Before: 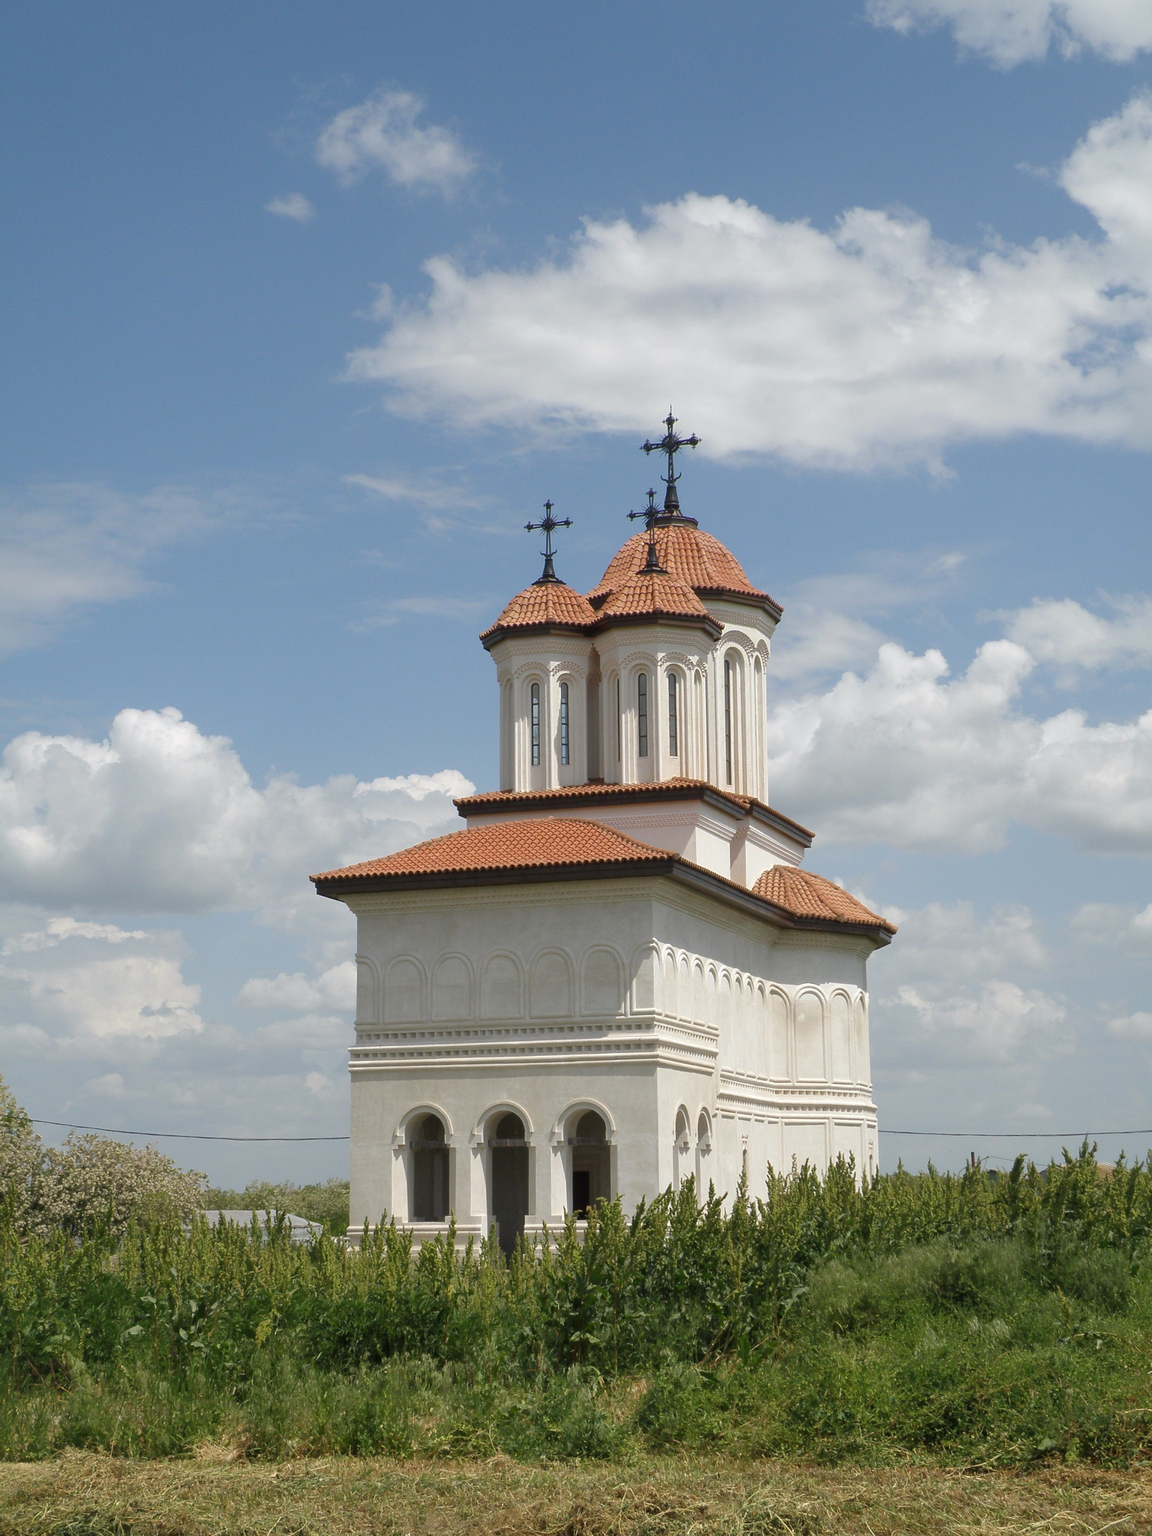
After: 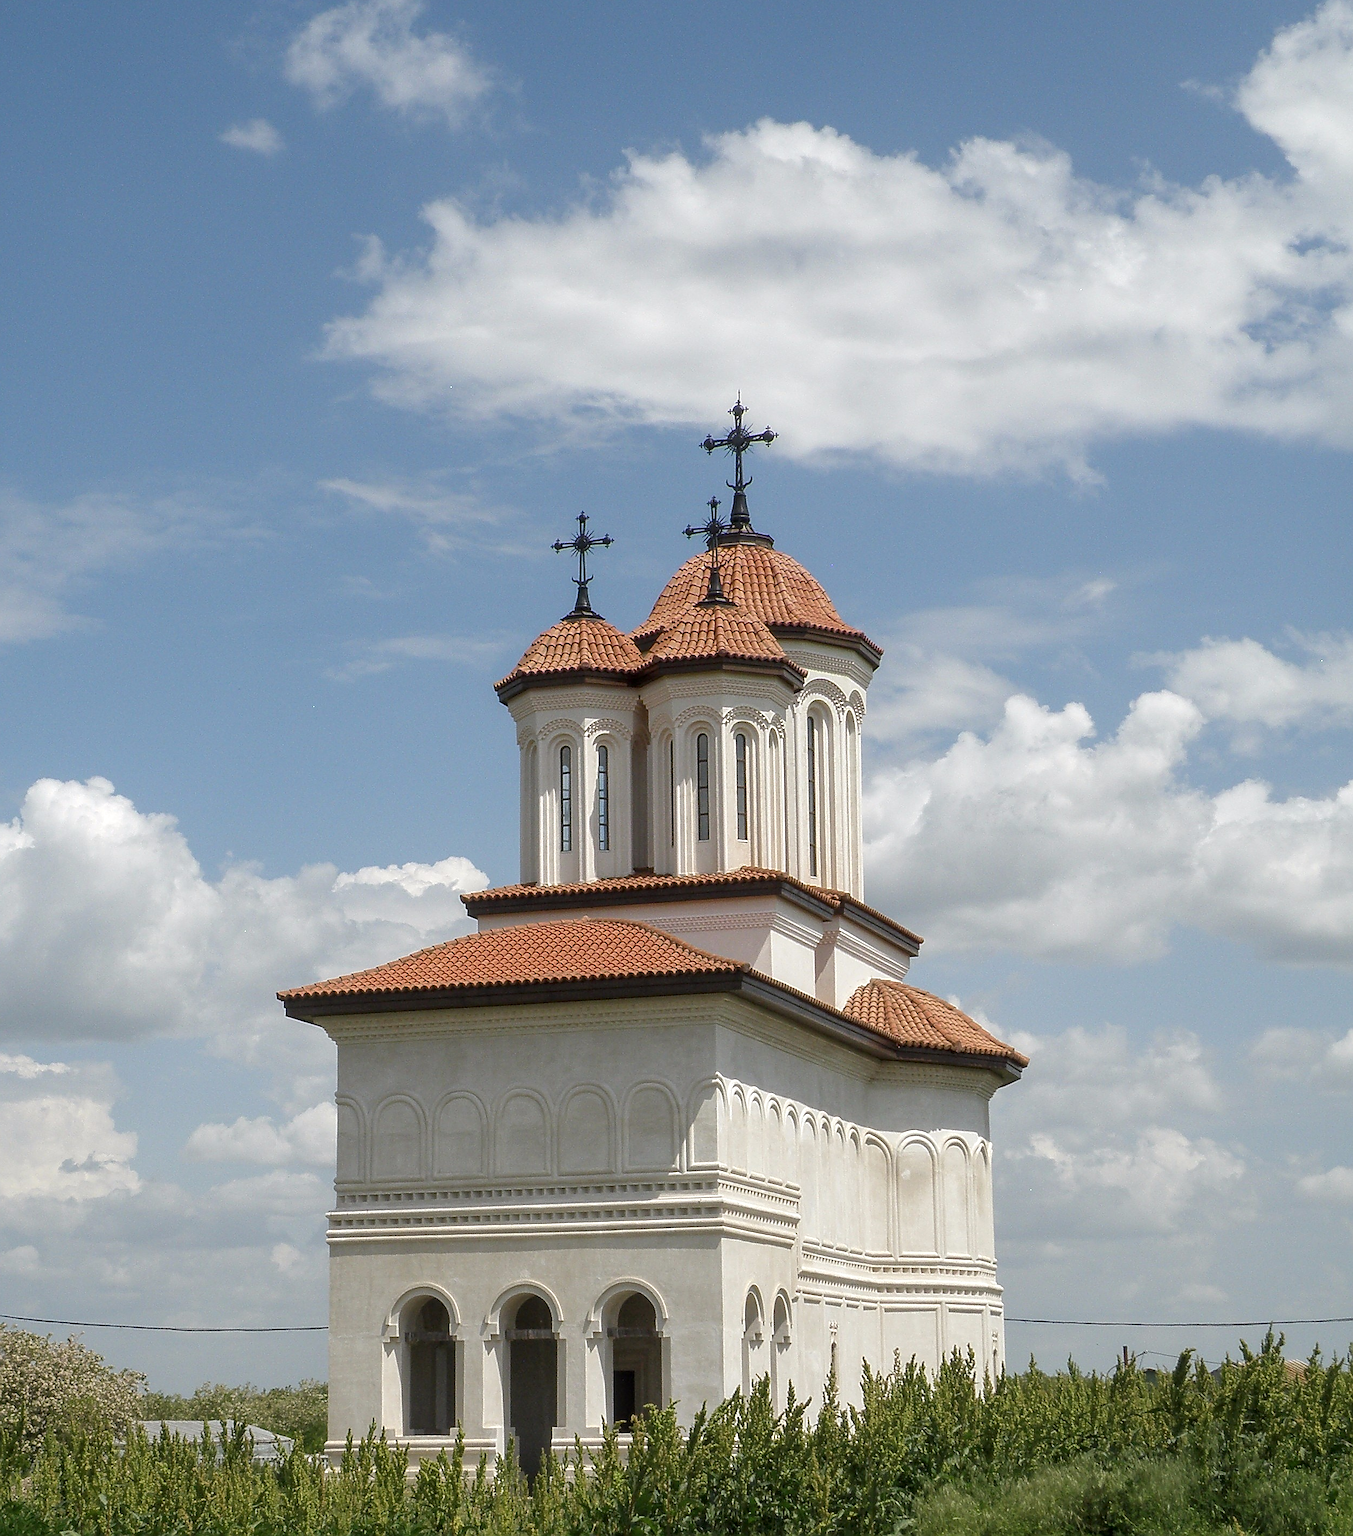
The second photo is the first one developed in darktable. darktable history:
crop: left 8.147%, top 6.531%, bottom 15.307%
sharpen: radius 1.392, amount 1.264, threshold 0.694
local contrast: on, module defaults
tone equalizer: on, module defaults
